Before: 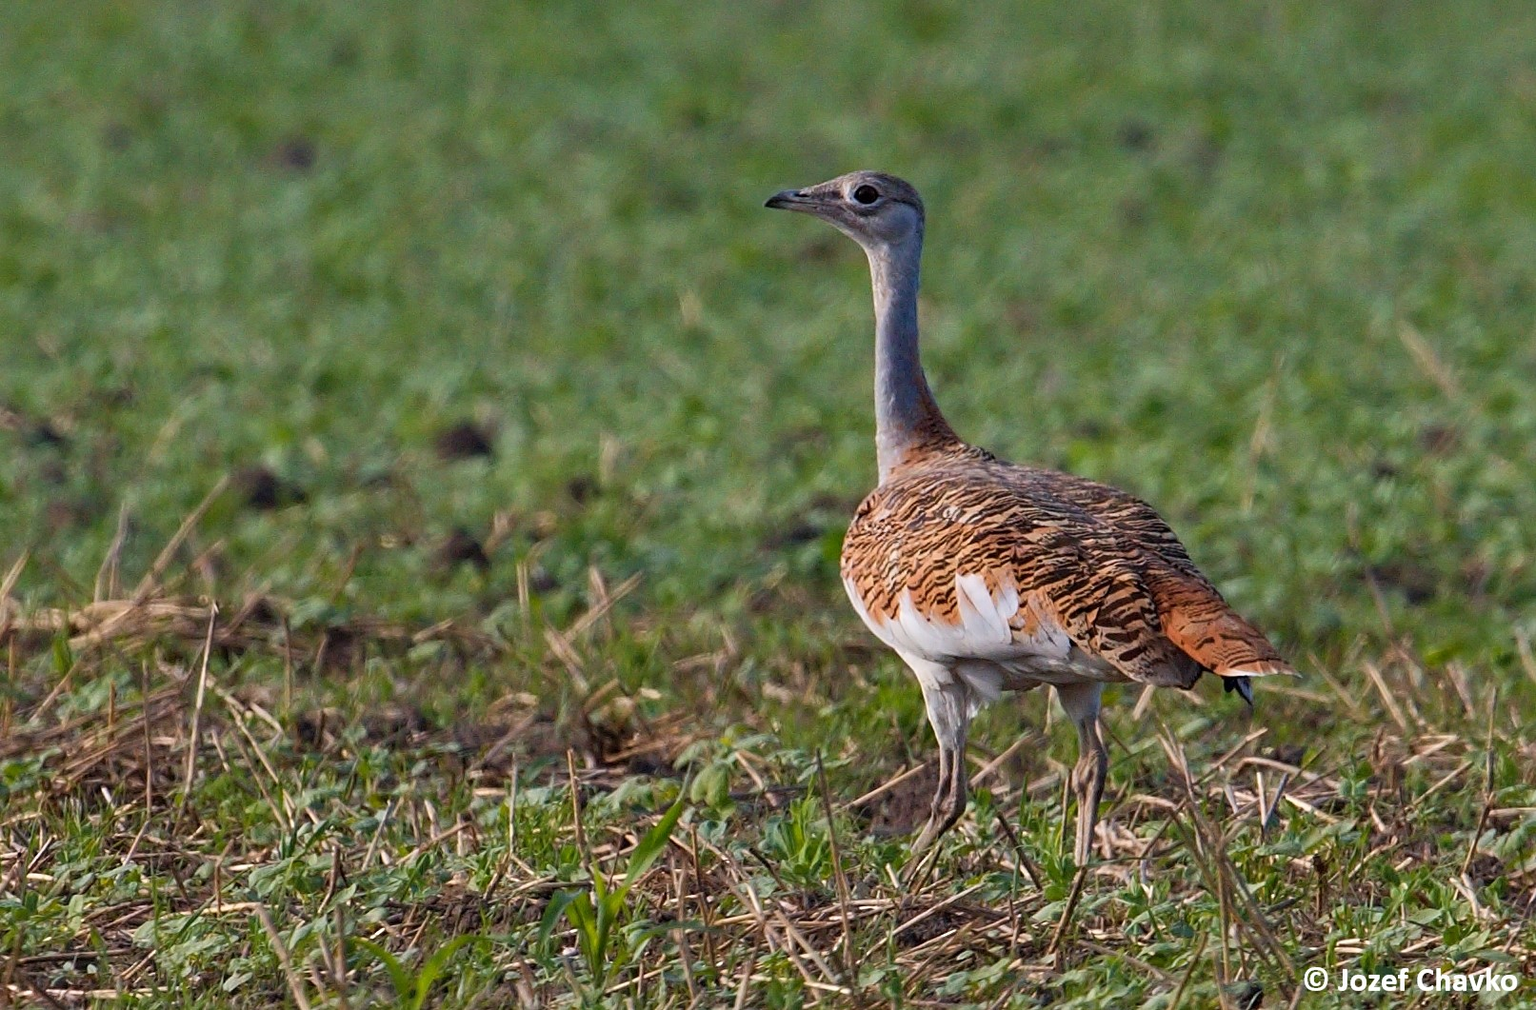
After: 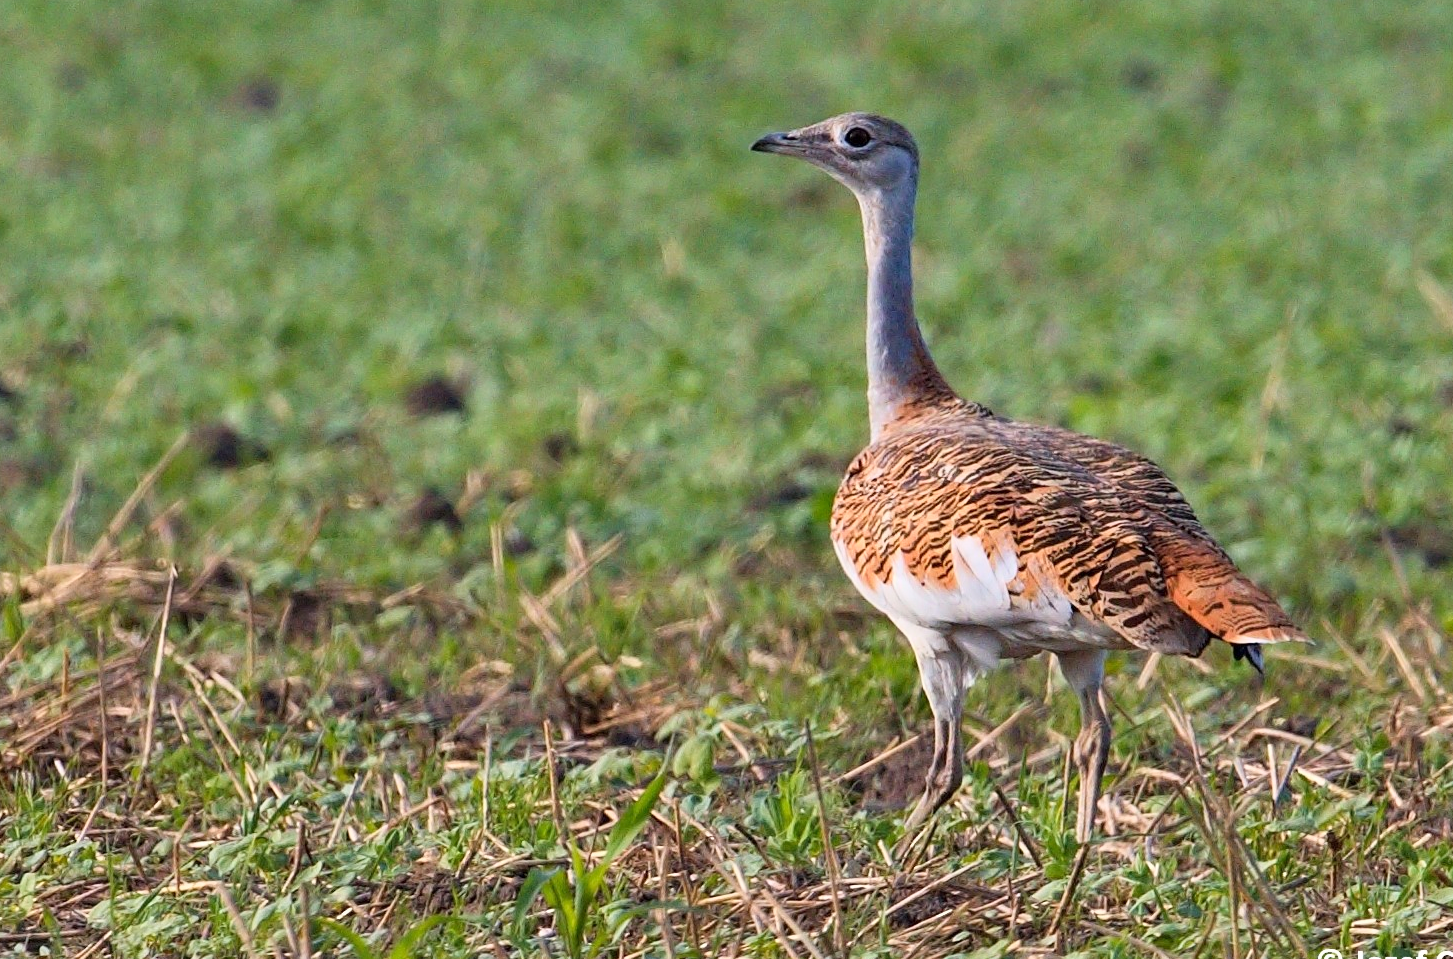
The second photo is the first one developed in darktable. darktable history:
base curve: curves: ch0 [(0, 0) (0.204, 0.334) (0.55, 0.733) (1, 1)]
shadows and highlights: low approximation 0.01, soften with gaussian
crop: left 3.226%, top 6.355%, right 6.636%, bottom 3.24%
